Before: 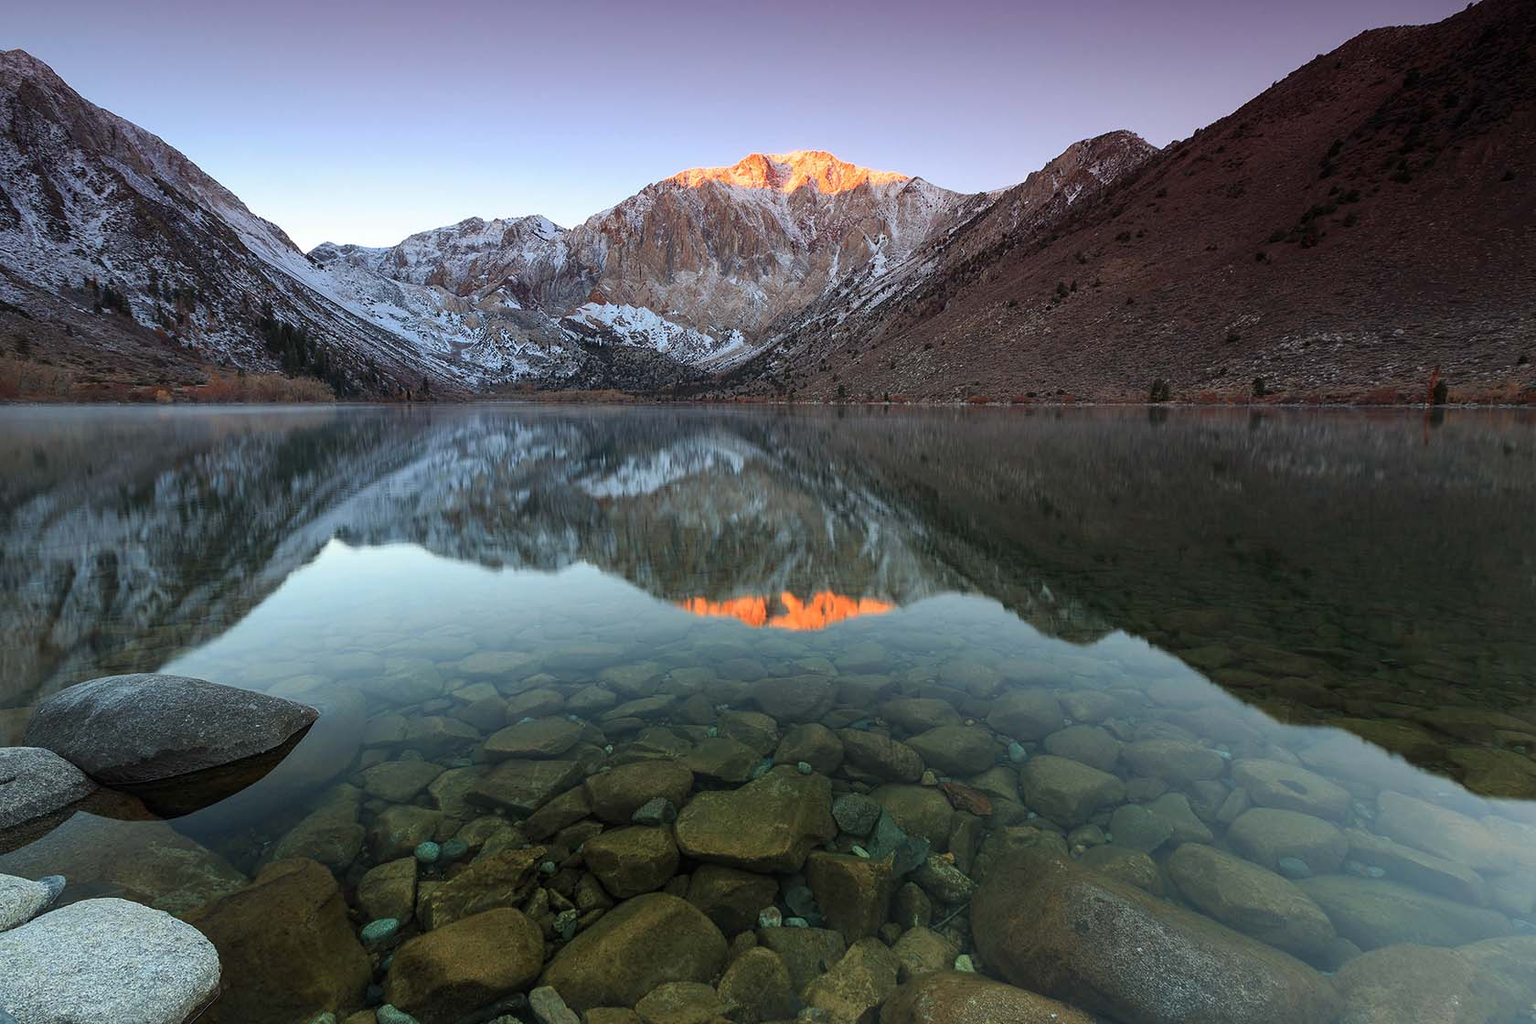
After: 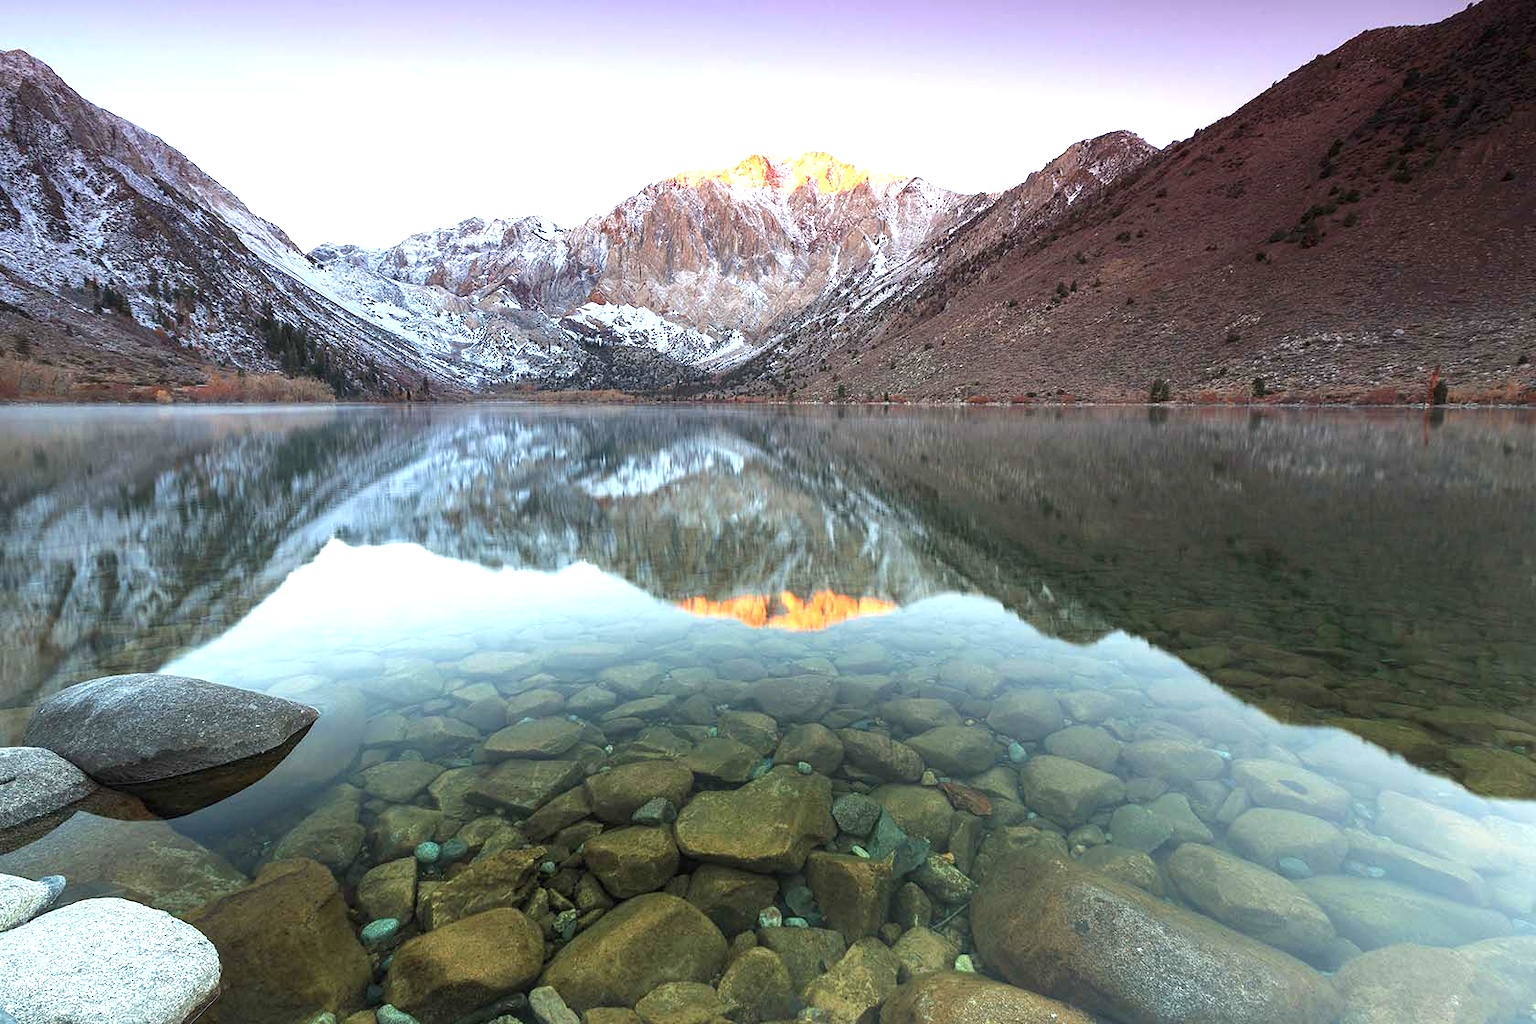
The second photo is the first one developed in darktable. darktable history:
tone equalizer: edges refinement/feathering 500, mask exposure compensation -1.57 EV, preserve details no
exposure: black level correction 0, exposure 1.385 EV, compensate exposure bias true, compensate highlight preservation false
